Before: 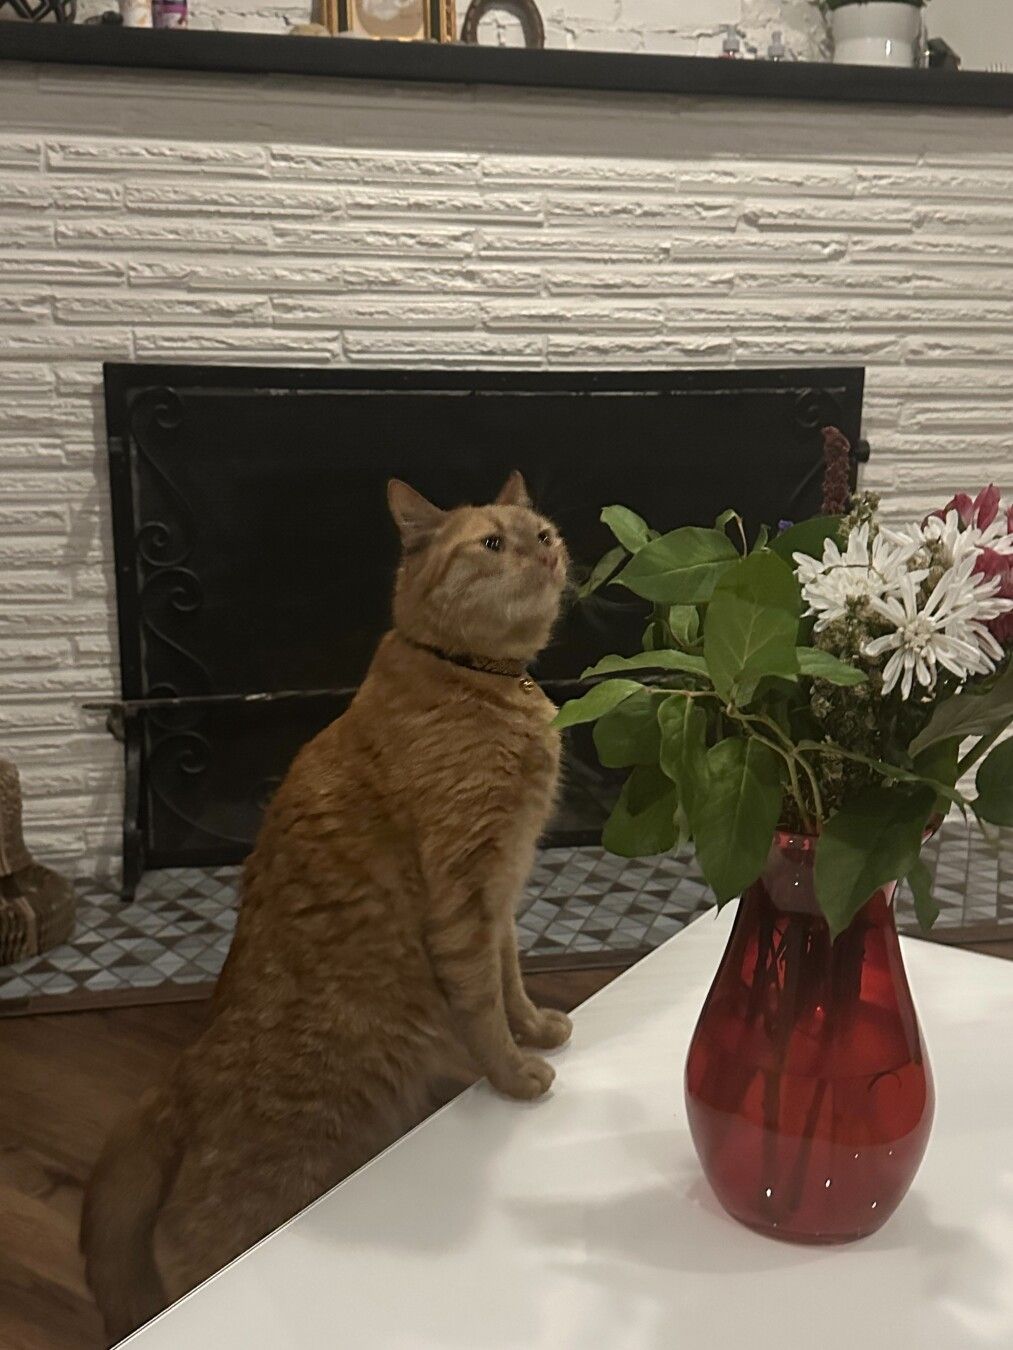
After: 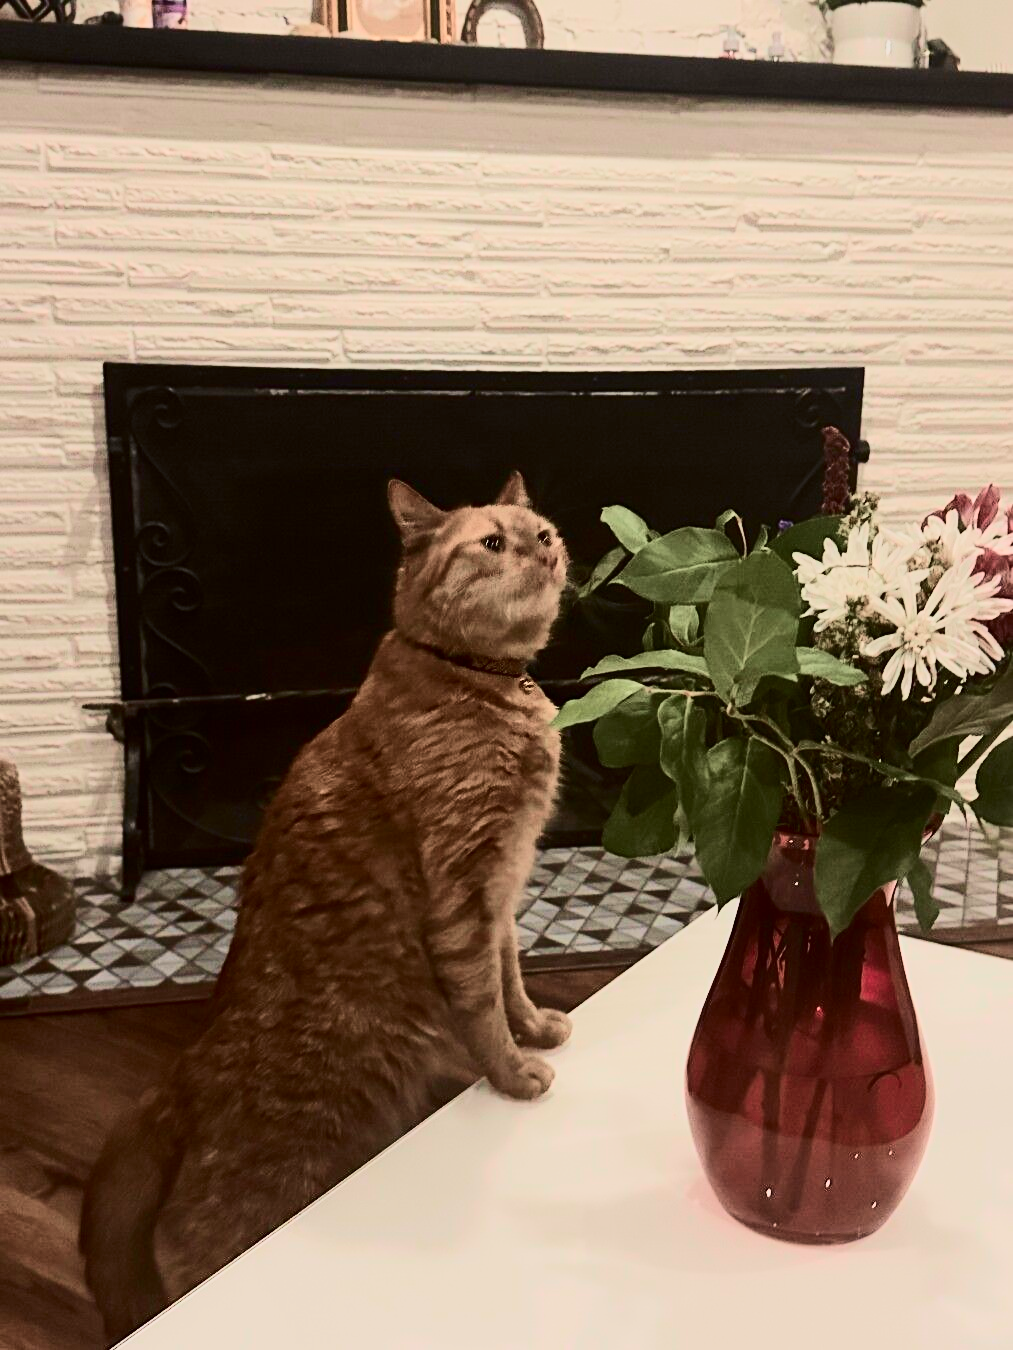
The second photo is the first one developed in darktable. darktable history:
rgb curve: curves: ch0 [(0, 0) (0.284, 0.292) (0.505, 0.644) (1, 1)], compensate middle gray true
tone curve: curves: ch0 [(0, 0) (0.049, 0.01) (0.154, 0.081) (0.491, 0.519) (0.748, 0.765) (1, 0.919)]; ch1 [(0, 0) (0.172, 0.123) (0.317, 0.272) (0.401, 0.422) (0.489, 0.496) (0.531, 0.557) (0.615, 0.612) (0.741, 0.783) (1, 1)]; ch2 [(0, 0) (0.411, 0.424) (0.483, 0.478) (0.544, 0.56) (0.686, 0.638) (1, 1)], color space Lab, independent channels, preserve colors none
base curve: curves: ch0 [(0, 0) (0.666, 0.806) (1, 1)]
